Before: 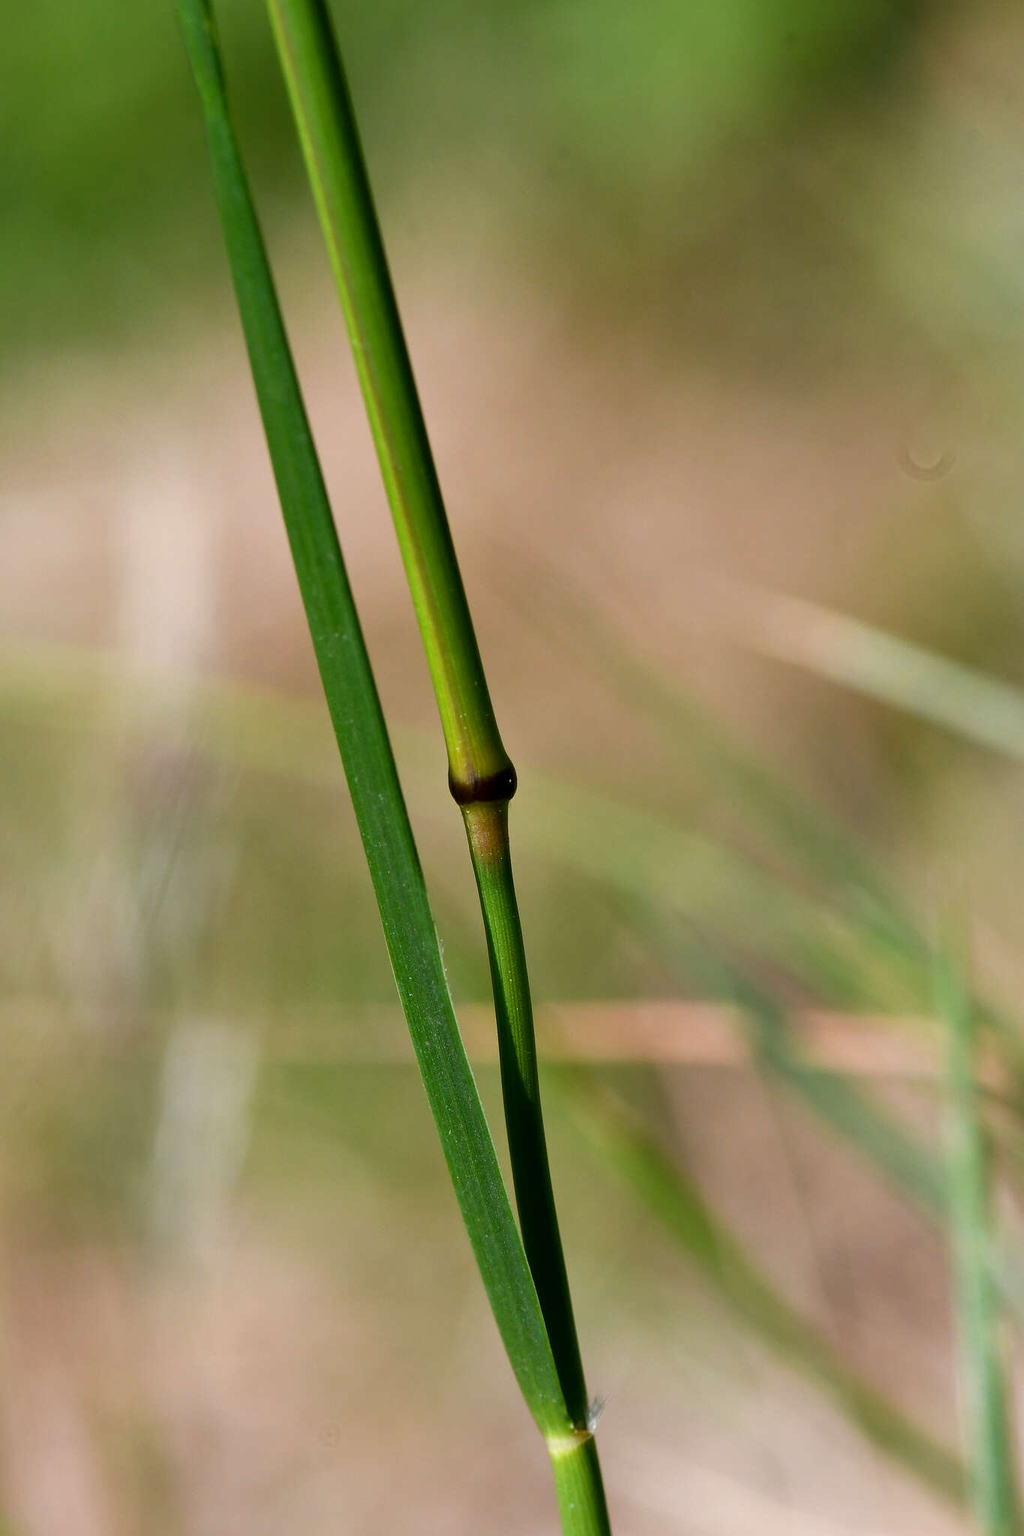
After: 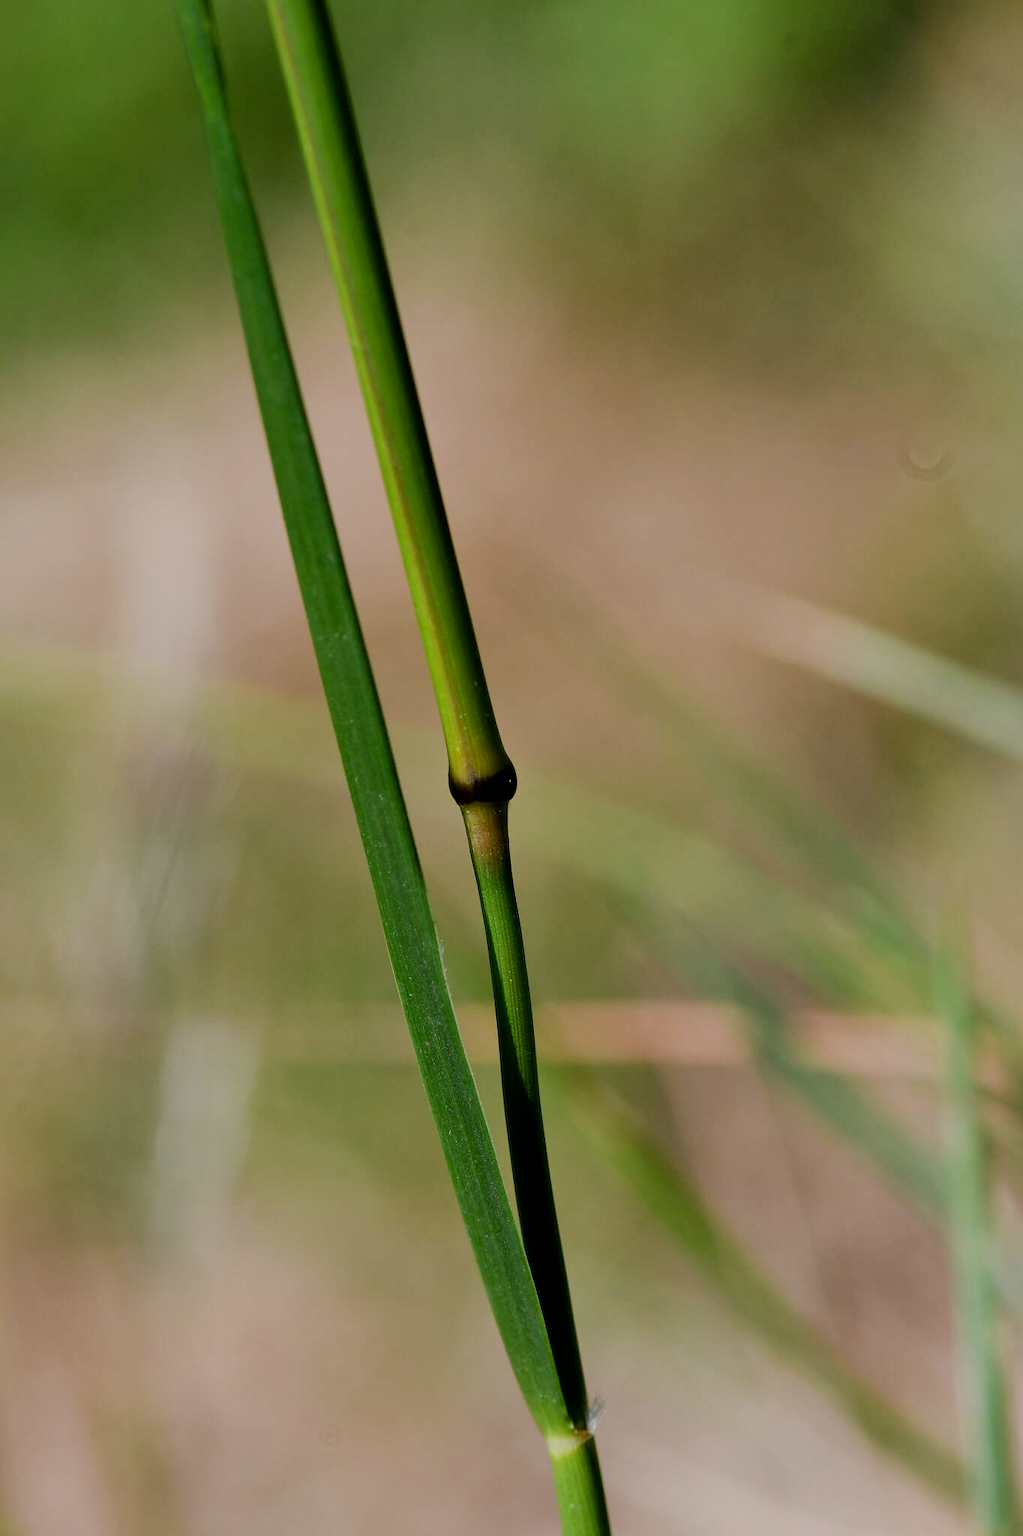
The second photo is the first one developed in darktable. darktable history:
exposure: black level correction 0.002, exposure -0.199 EV, compensate exposure bias true, compensate highlight preservation false
filmic rgb: black relative exposure -16 EV, white relative exposure 6.89 EV, hardness 4.65
